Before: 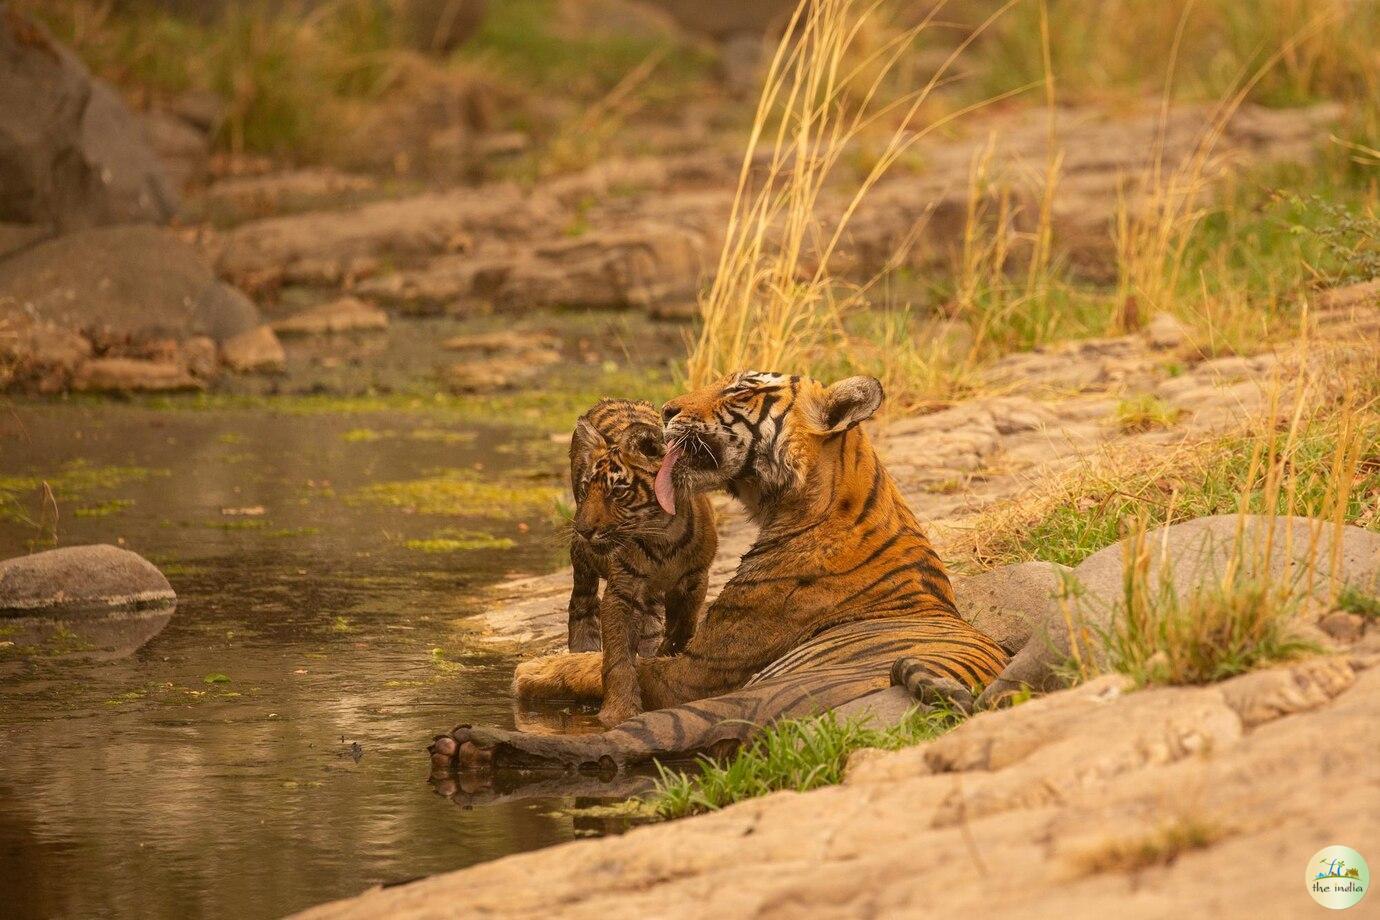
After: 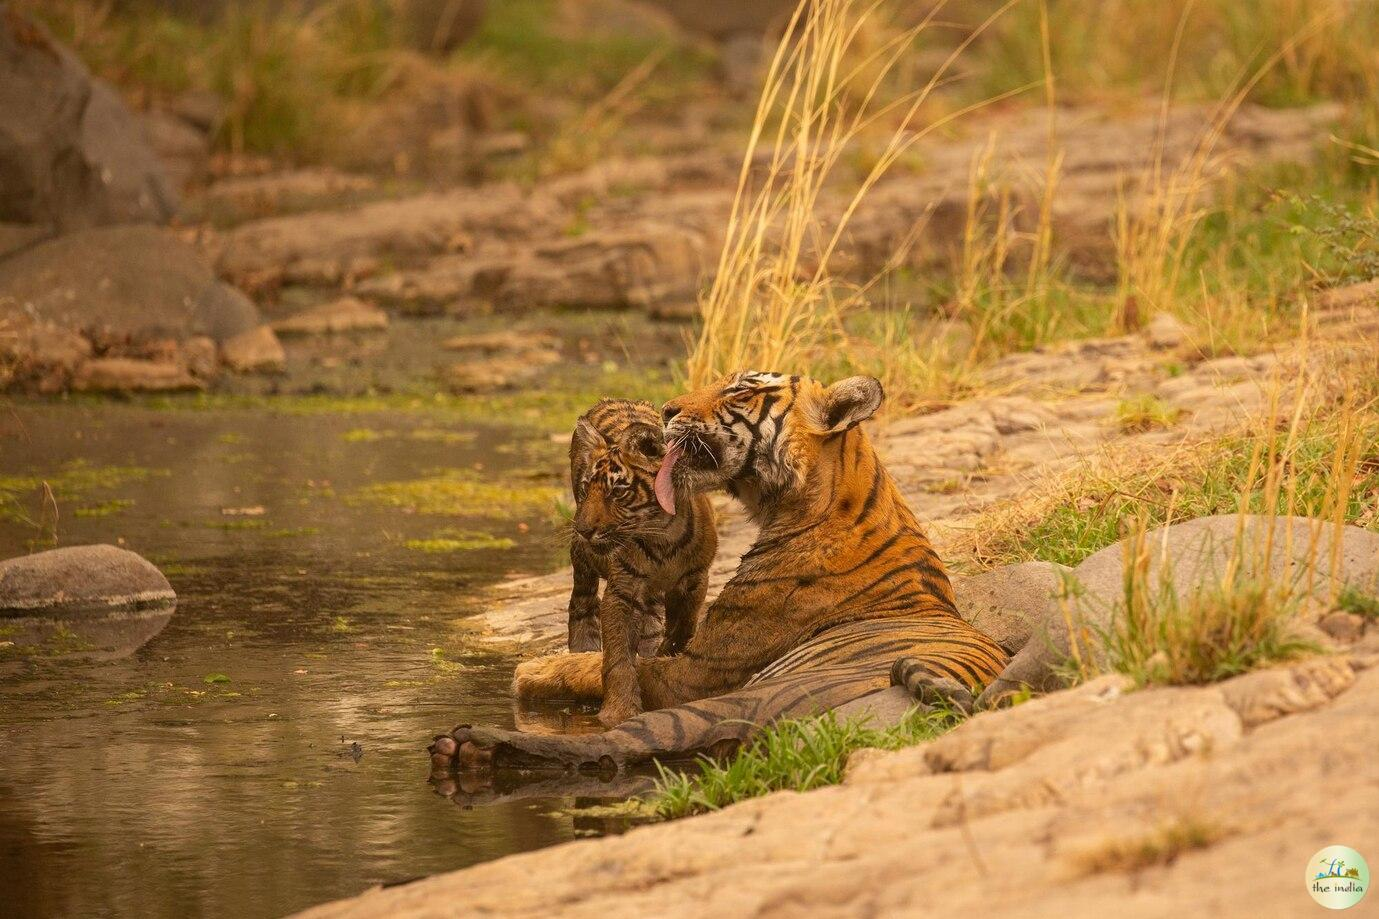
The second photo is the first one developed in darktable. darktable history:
color balance: on, module defaults
